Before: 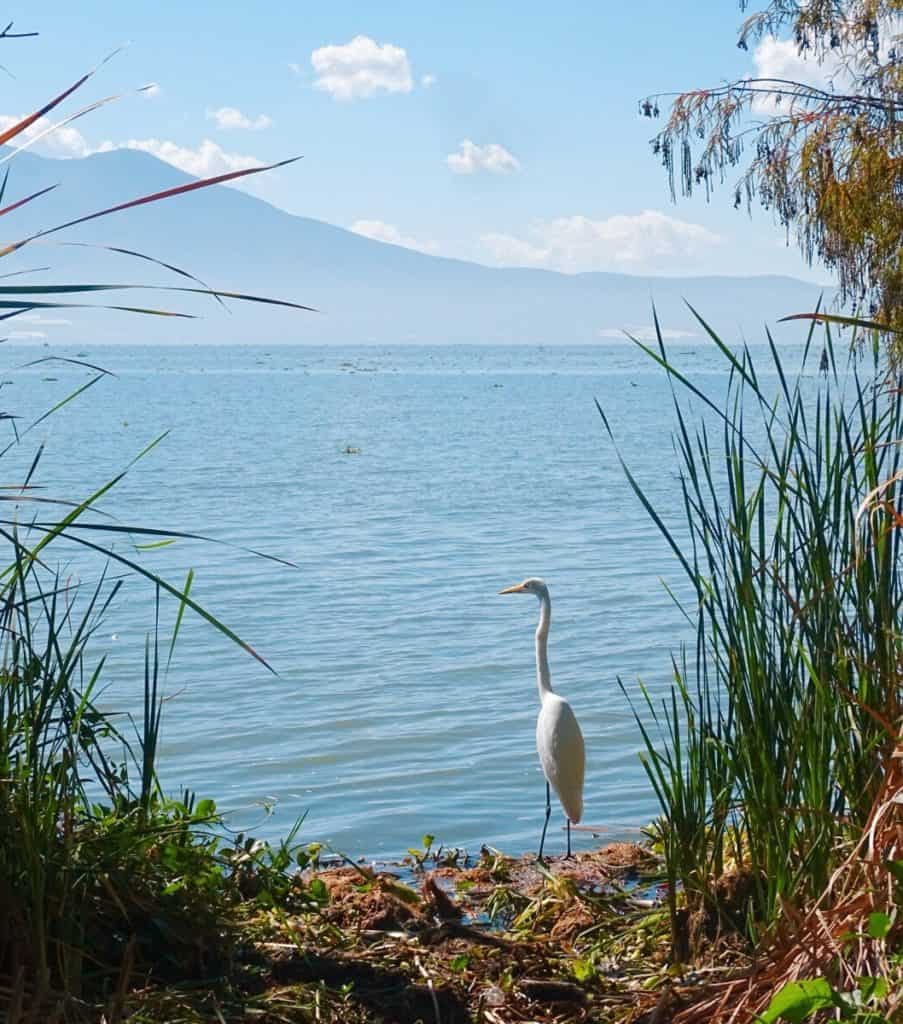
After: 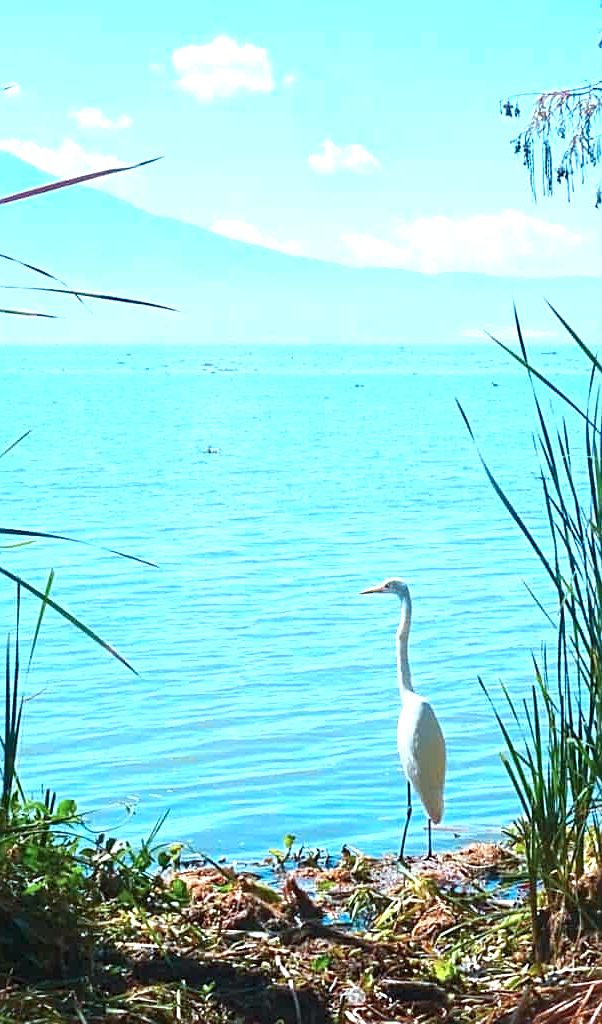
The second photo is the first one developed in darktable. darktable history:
crop and rotate: left 15.46%, right 17.862%
color correction: highlights a* -12.1, highlights b* -15.72
exposure: black level correction 0, exposure 1.107 EV, compensate highlight preservation false
sharpen: on, module defaults
